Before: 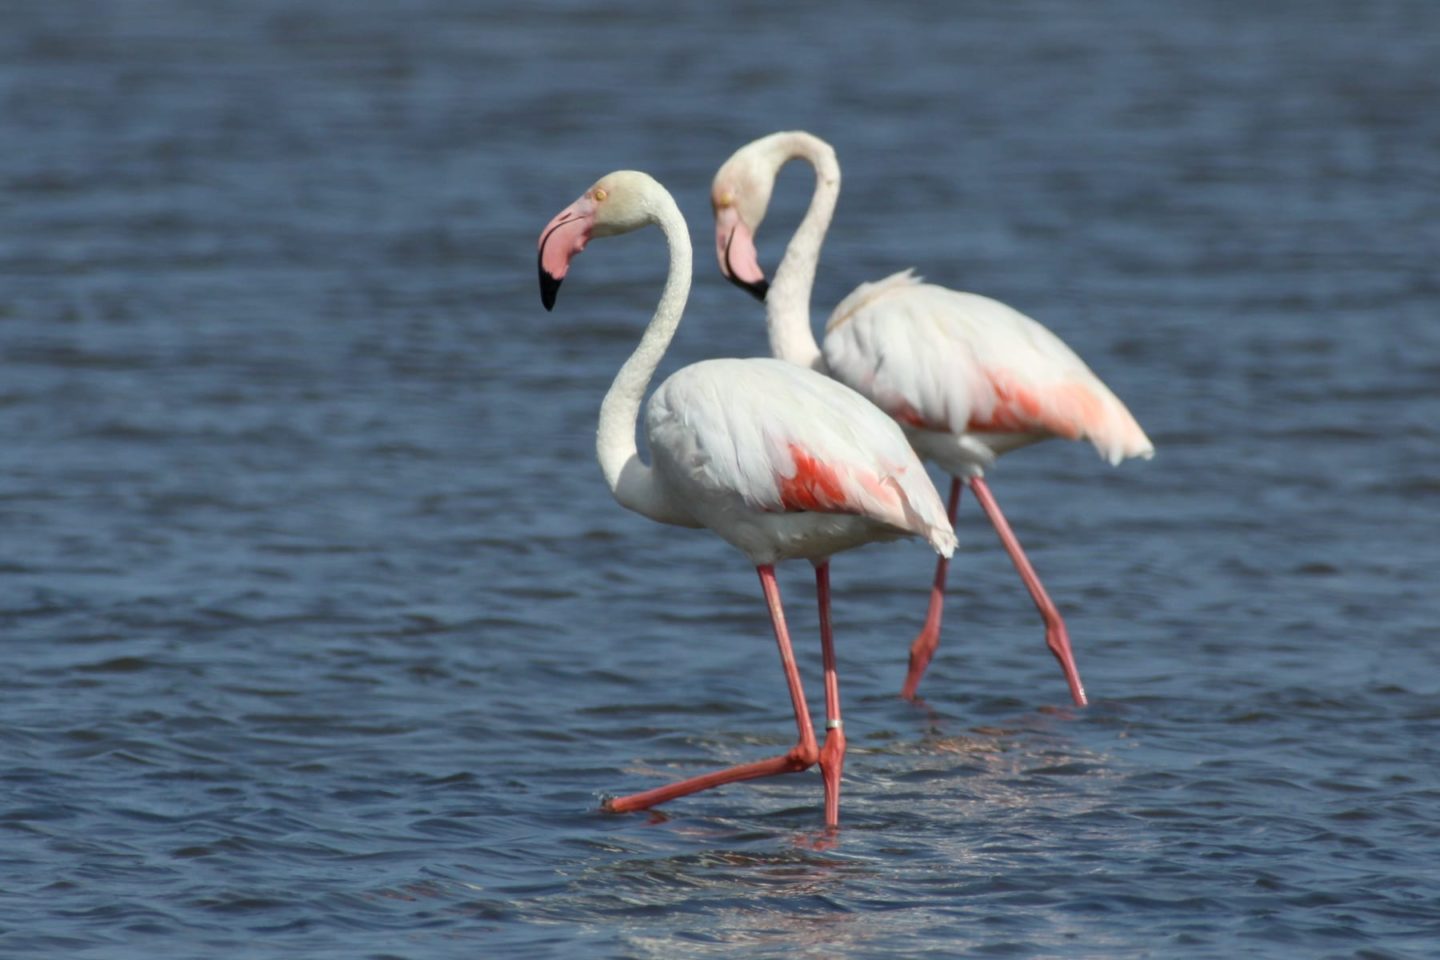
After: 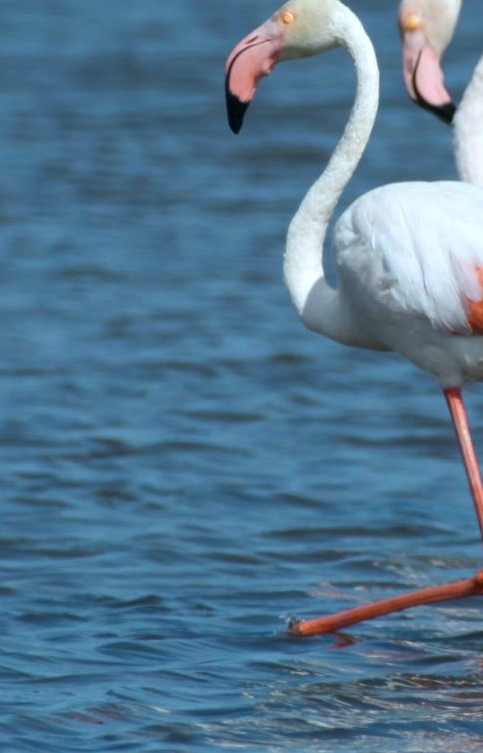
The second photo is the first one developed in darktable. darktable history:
crop and rotate: left 21.77%, top 18.528%, right 44.676%, bottom 2.997%
white balance: red 0.954, blue 1.079
color balance: mode lift, gamma, gain (sRGB), lift [1, 1, 1.022, 1.026]
color zones: curves: ch0 [(0.018, 0.548) (0.197, 0.654) (0.425, 0.447) (0.605, 0.658) (0.732, 0.579)]; ch1 [(0.105, 0.531) (0.224, 0.531) (0.386, 0.39) (0.618, 0.456) (0.732, 0.456) (0.956, 0.421)]; ch2 [(0.039, 0.583) (0.215, 0.465) (0.399, 0.544) (0.465, 0.548) (0.614, 0.447) (0.724, 0.43) (0.882, 0.623) (0.956, 0.632)]
color balance rgb: perceptual saturation grading › global saturation 34.05%, global vibrance 5.56%
